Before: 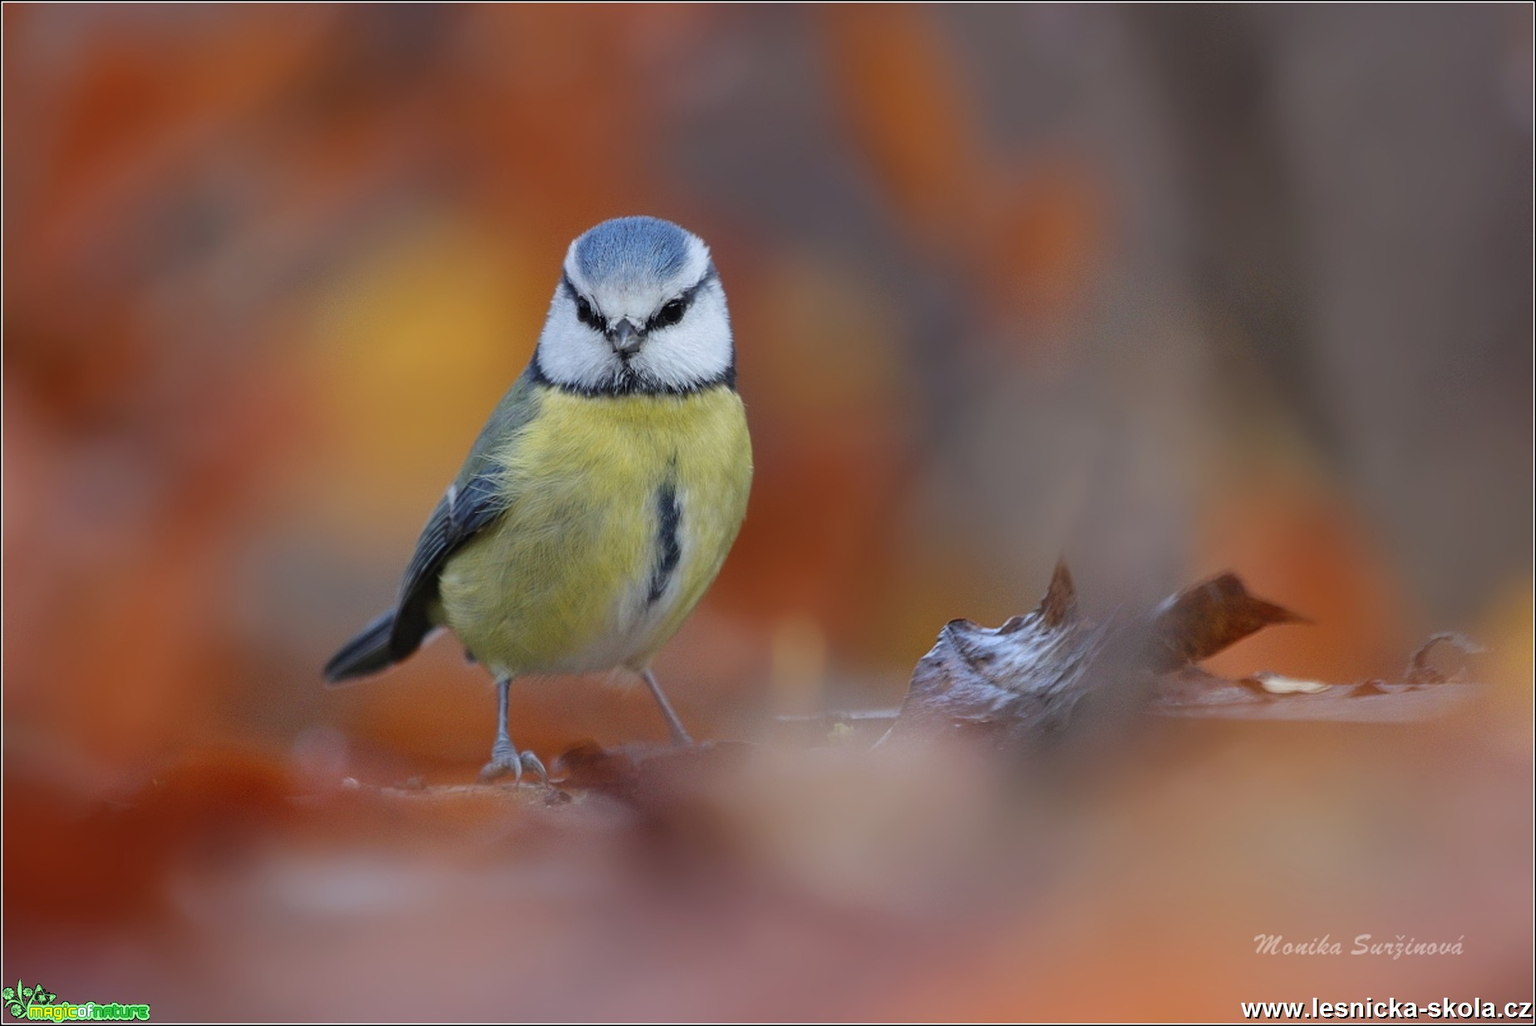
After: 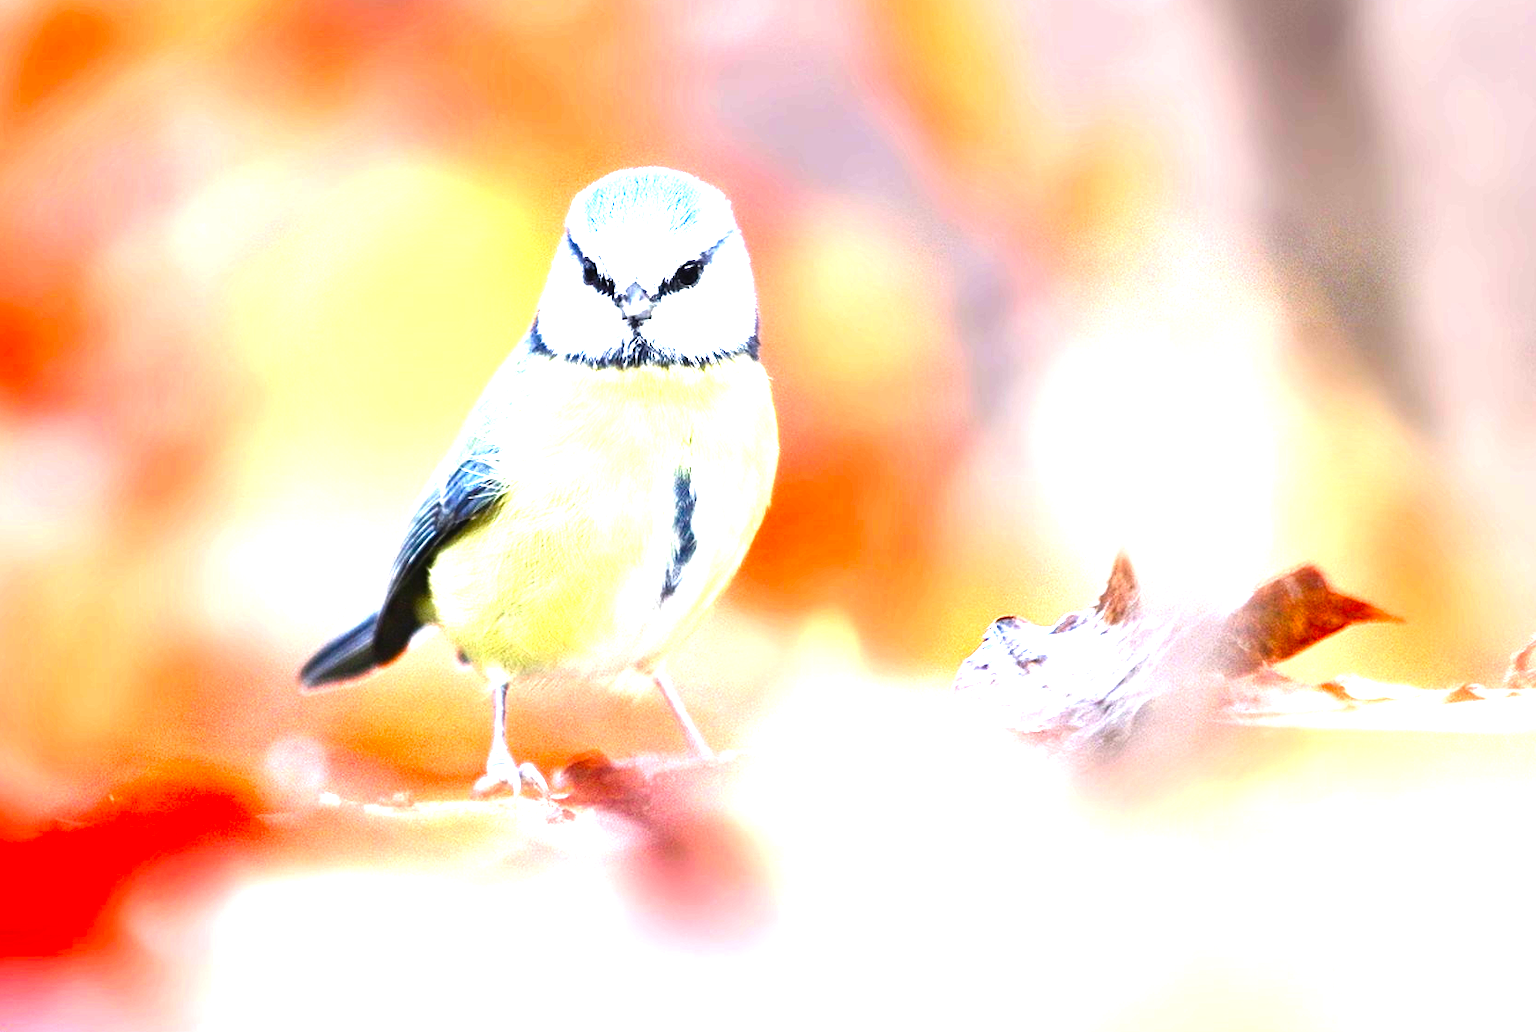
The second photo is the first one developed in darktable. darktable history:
color balance rgb: perceptual saturation grading › global saturation 20%, perceptual saturation grading › highlights -48.989%, perceptual saturation grading › shadows 24.172%, perceptual brilliance grading › highlights 11.486%
exposure: exposure 0.495 EV, compensate highlight preservation false
crop: left 3.617%, top 6.454%, right 6.619%, bottom 3.19%
tone equalizer: -8 EV -0.772 EV, -7 EV -0.713 EV, -6 EV -0.631 EV, -5 EV -0.399 EV, -3 EV 0.389 EV, -2 EV 0.6 EV, -1 EV 0.683 EV, +0 EV 0.764 EV
levels: levels [0, 0.352, 0.703]
contrast brightness saturation: contrast 0.234, brightness 0.097, saturation 0.288
